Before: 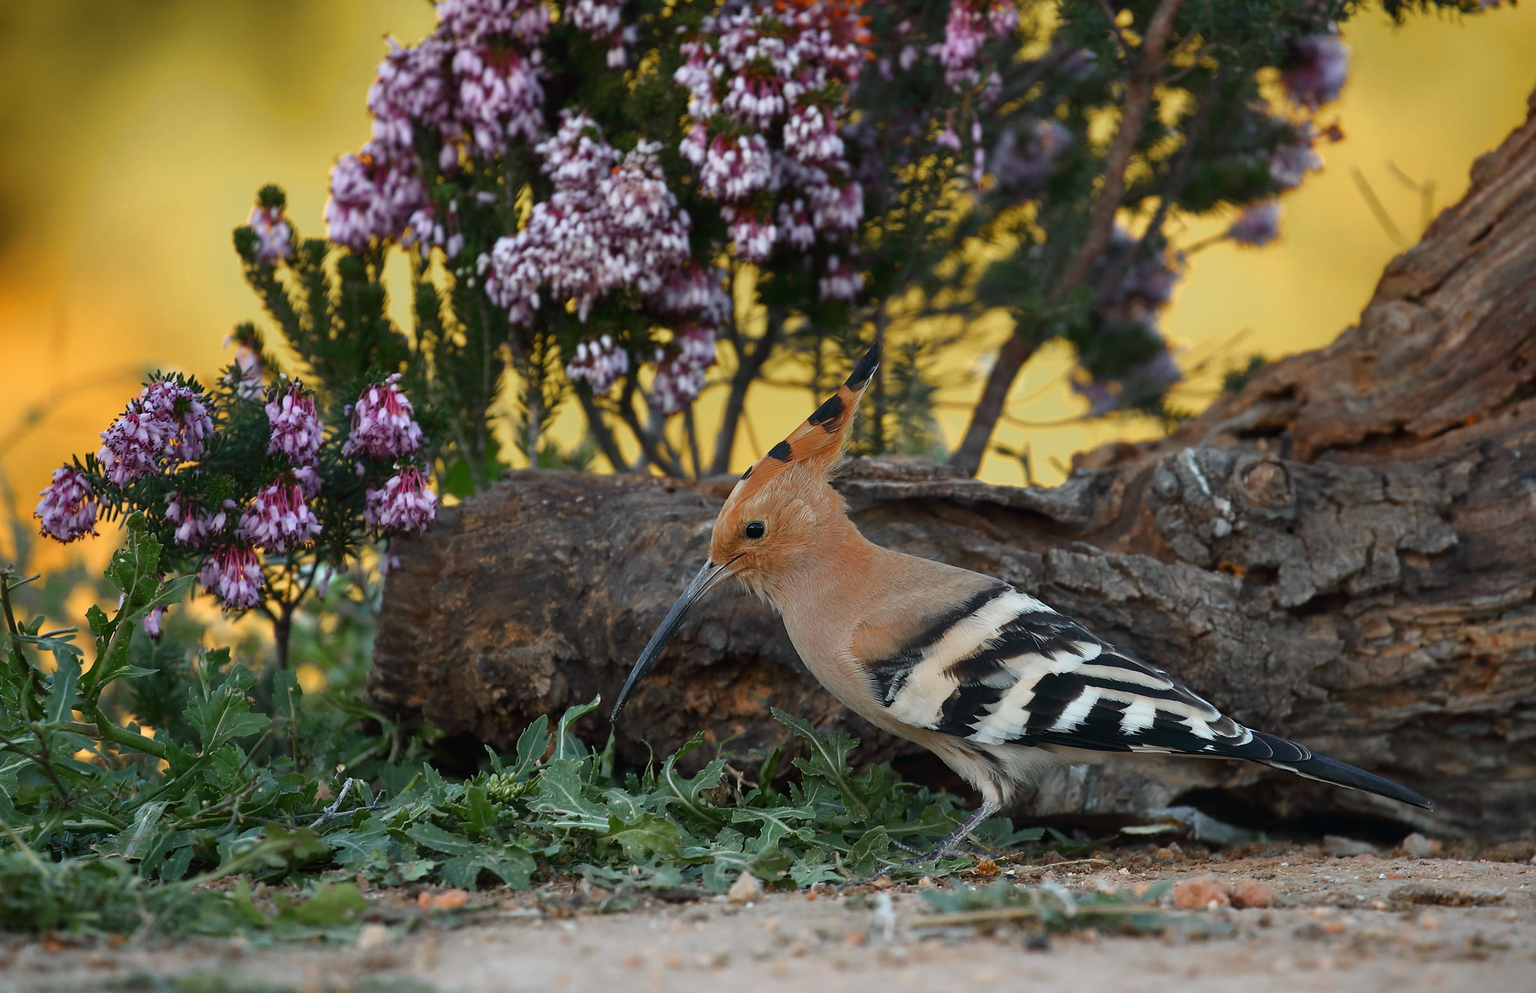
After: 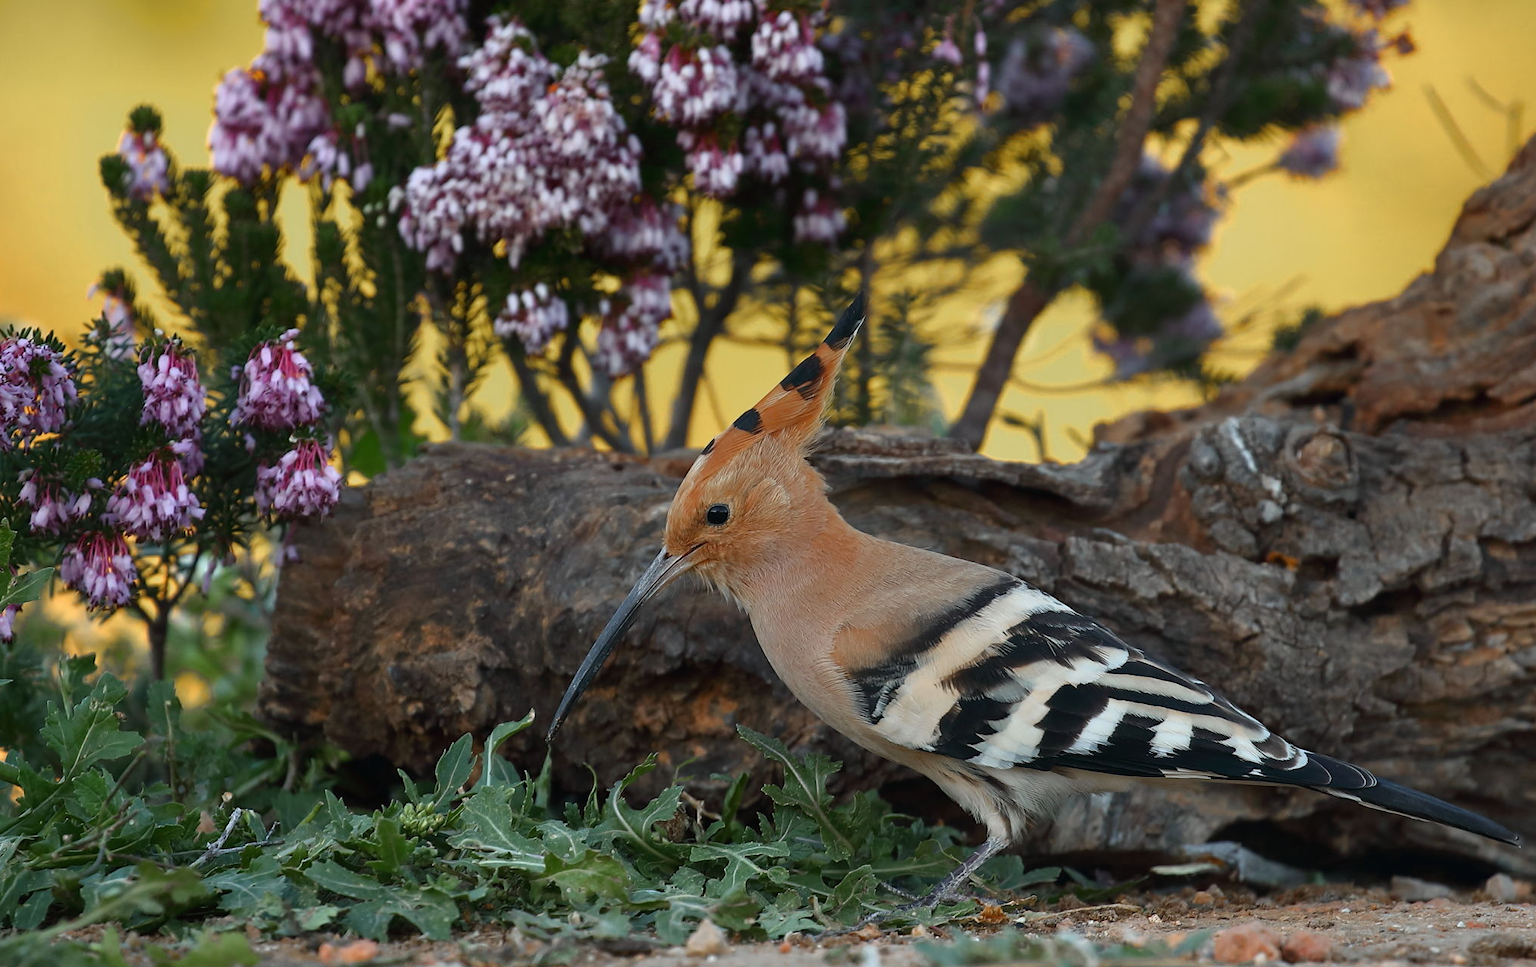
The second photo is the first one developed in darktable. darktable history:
crop and rotate: left 9.714%, top 9.695%, right 5.859%, bottom 8.03%
levels: white 99.93%
